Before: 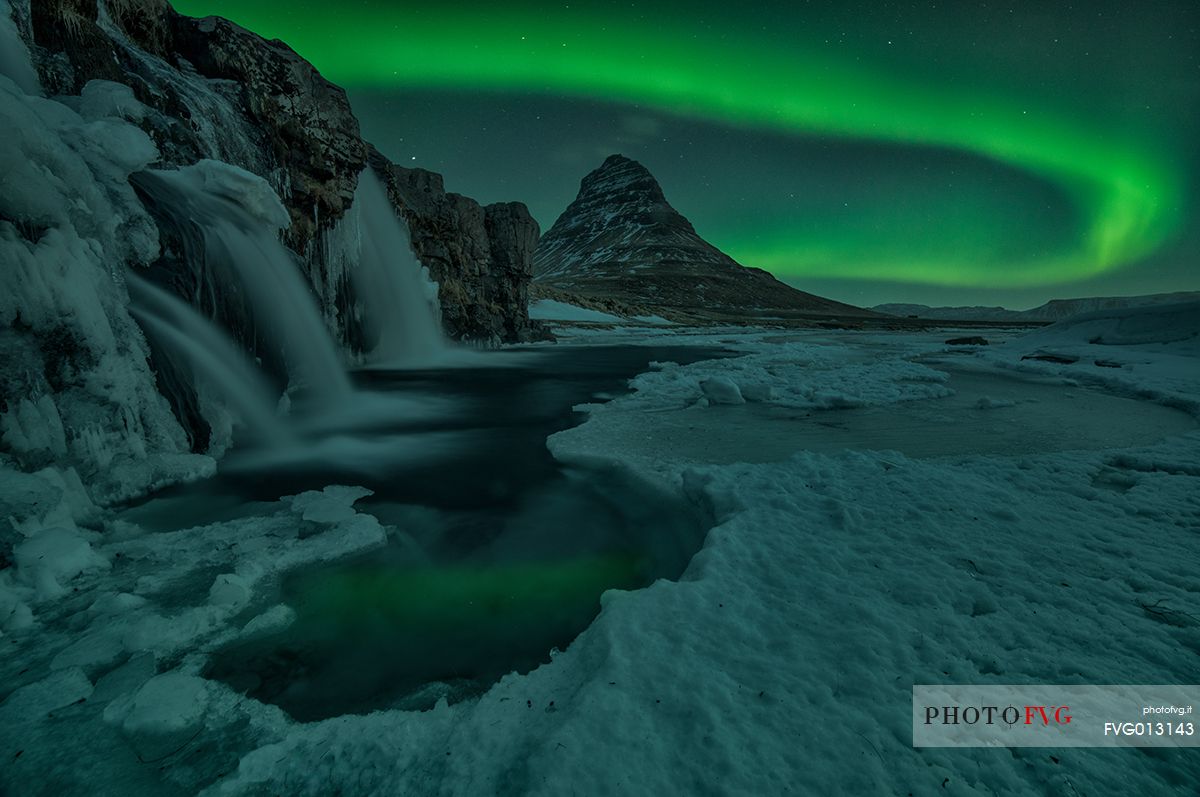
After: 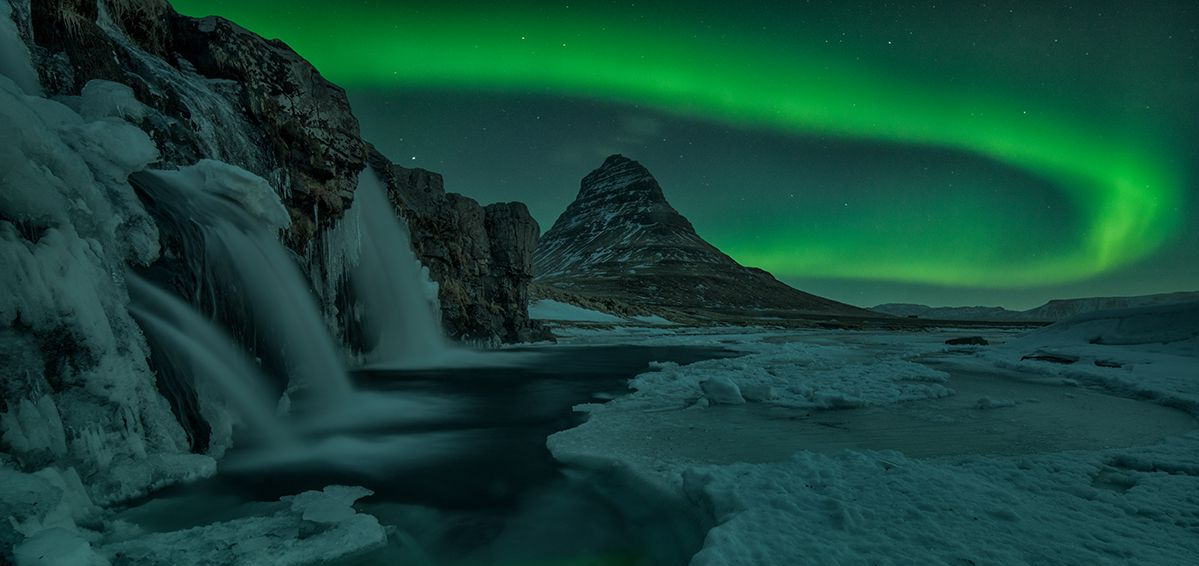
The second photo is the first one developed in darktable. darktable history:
crop: right 0.001%, bottom 28.935%
